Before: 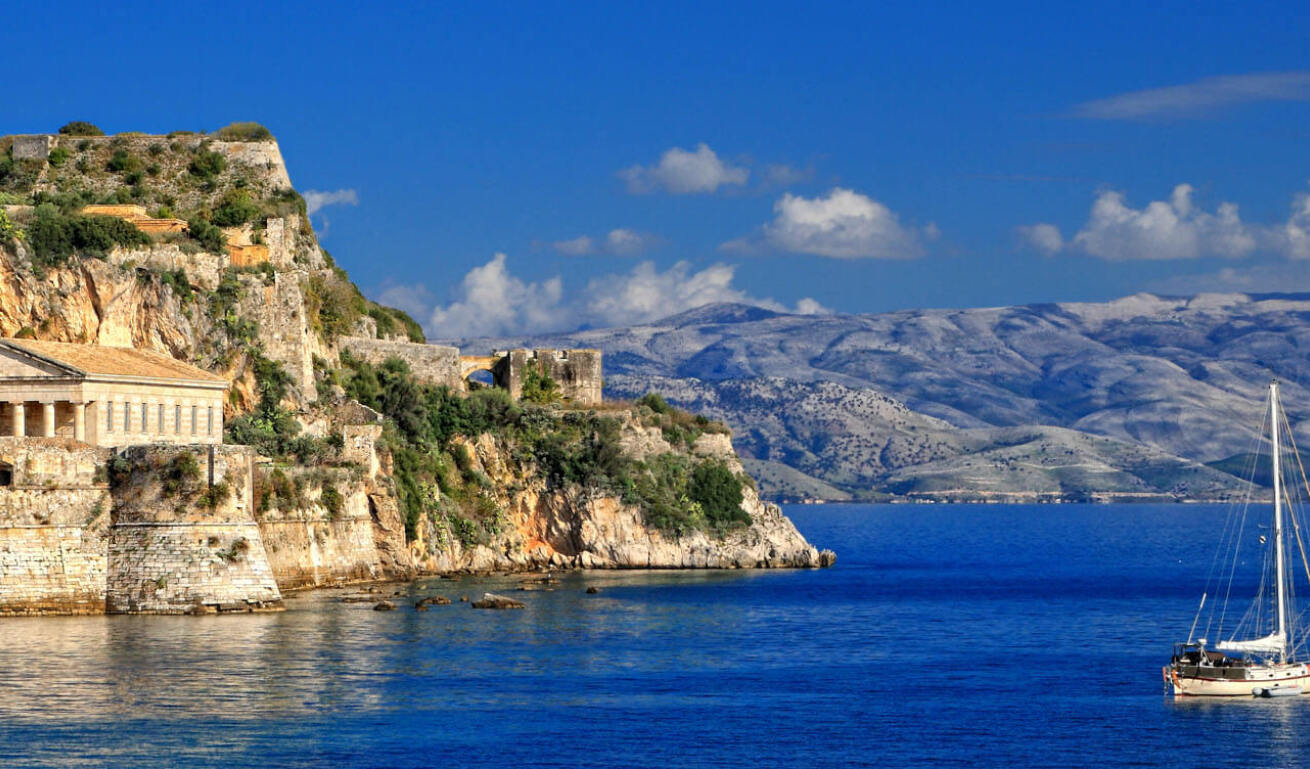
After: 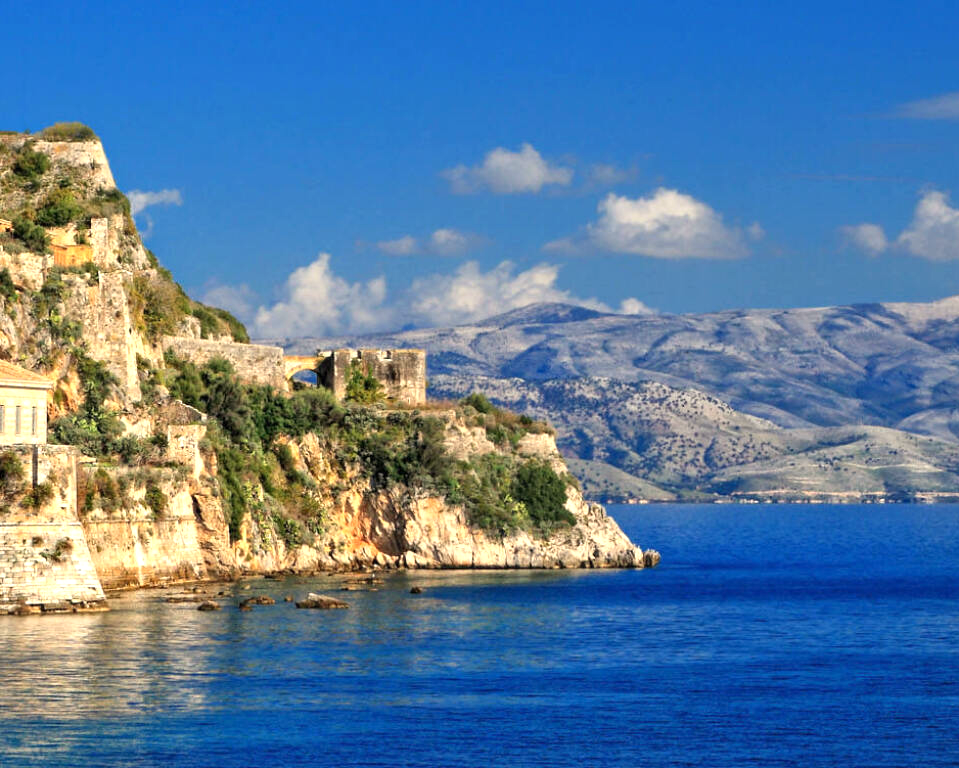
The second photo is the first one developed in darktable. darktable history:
white balance: red 1.045, blue 0.932
crop: left 13.443%, right 13.31%
exposure: exposure 0.493 EV, compensate highlight preservation false
